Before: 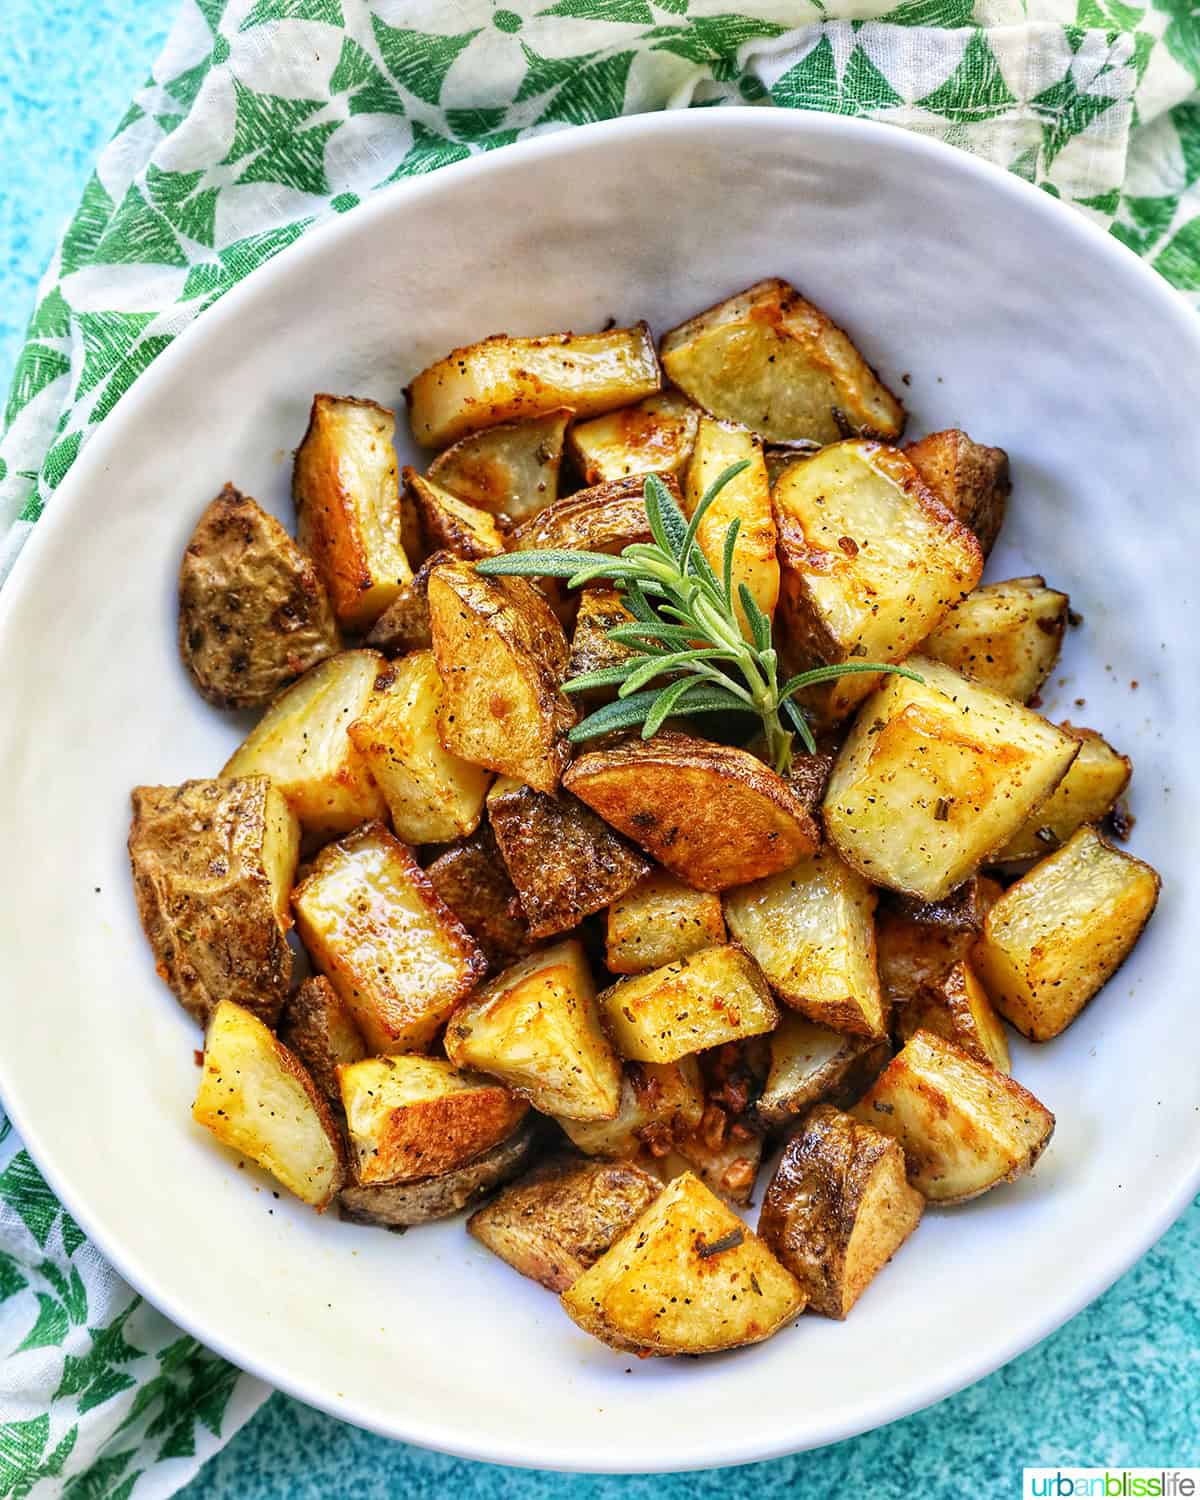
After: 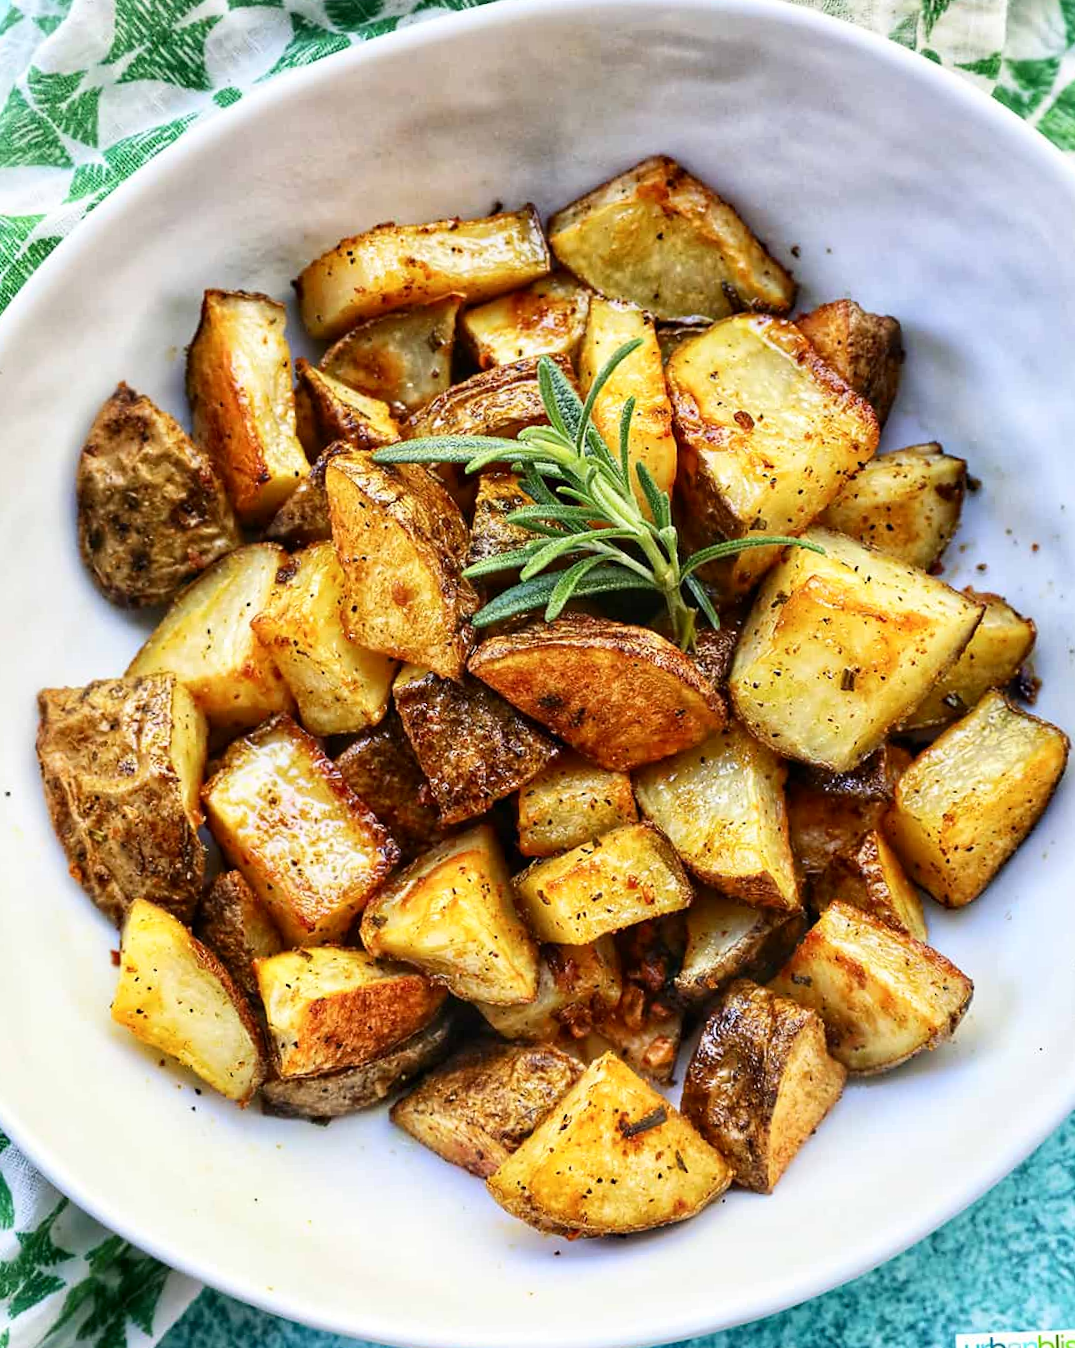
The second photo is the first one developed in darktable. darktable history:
contrast brightness saturation: contrast 0.137
crop and rotate: angle 2.29°, left 5.972%, top 5.707%
